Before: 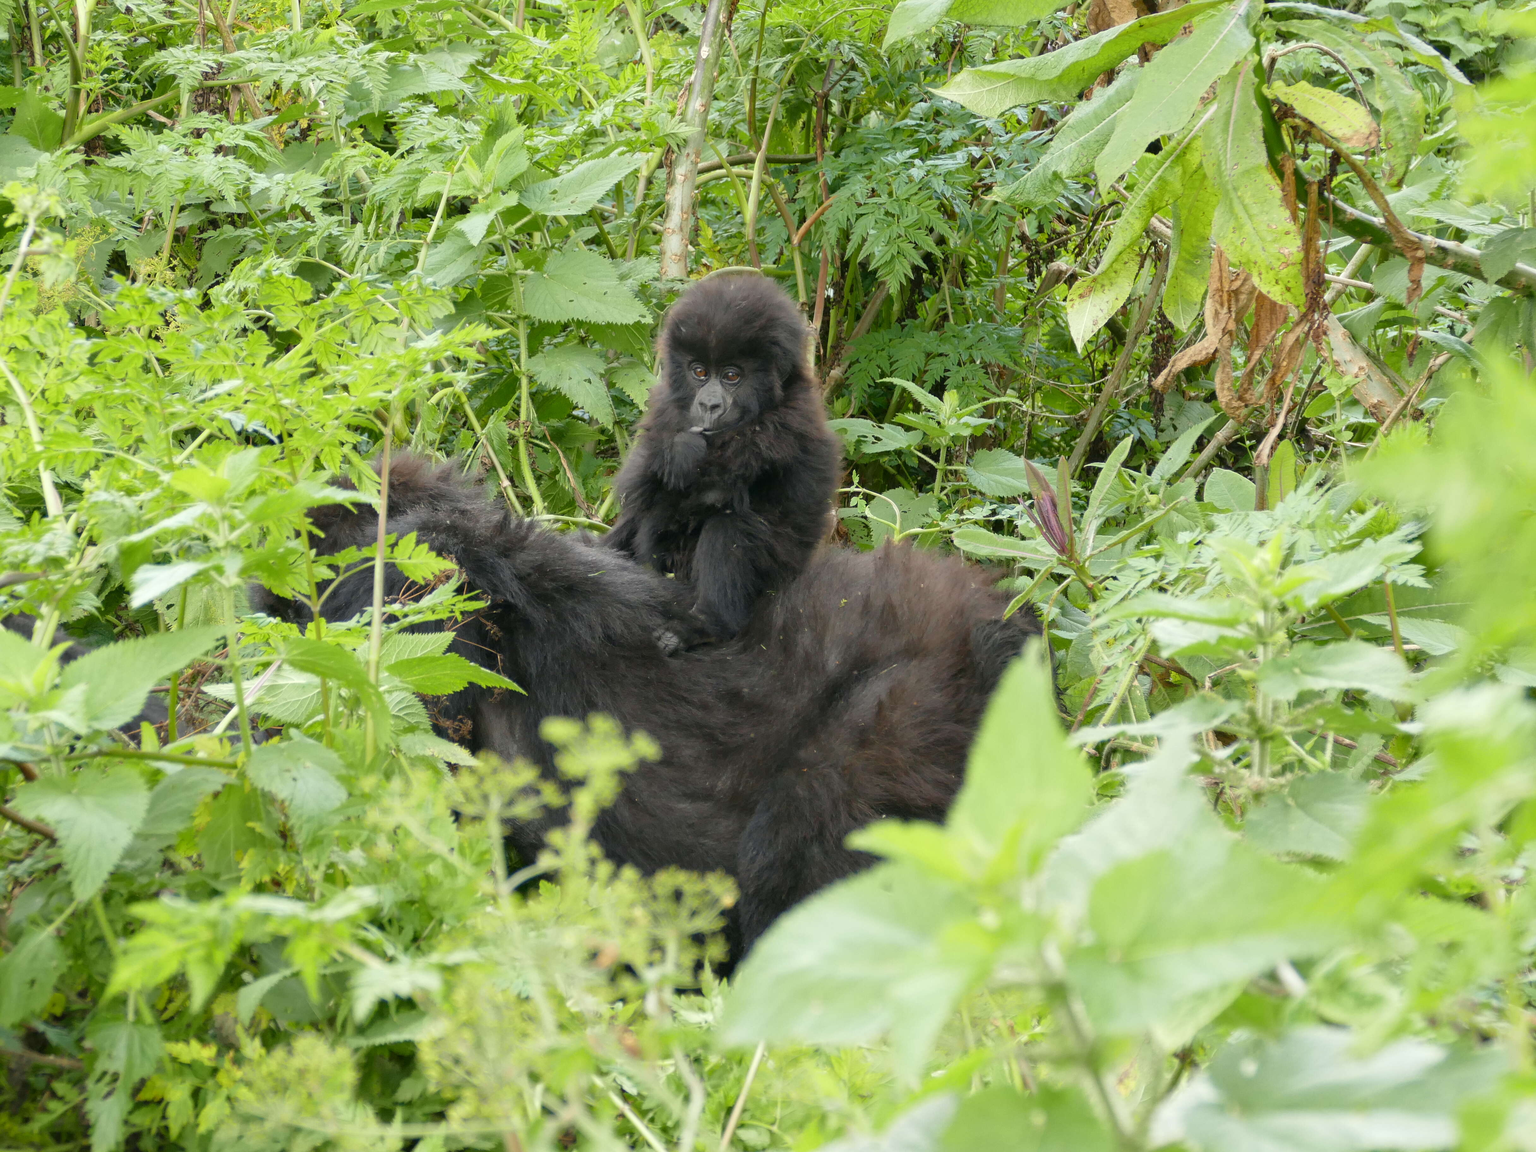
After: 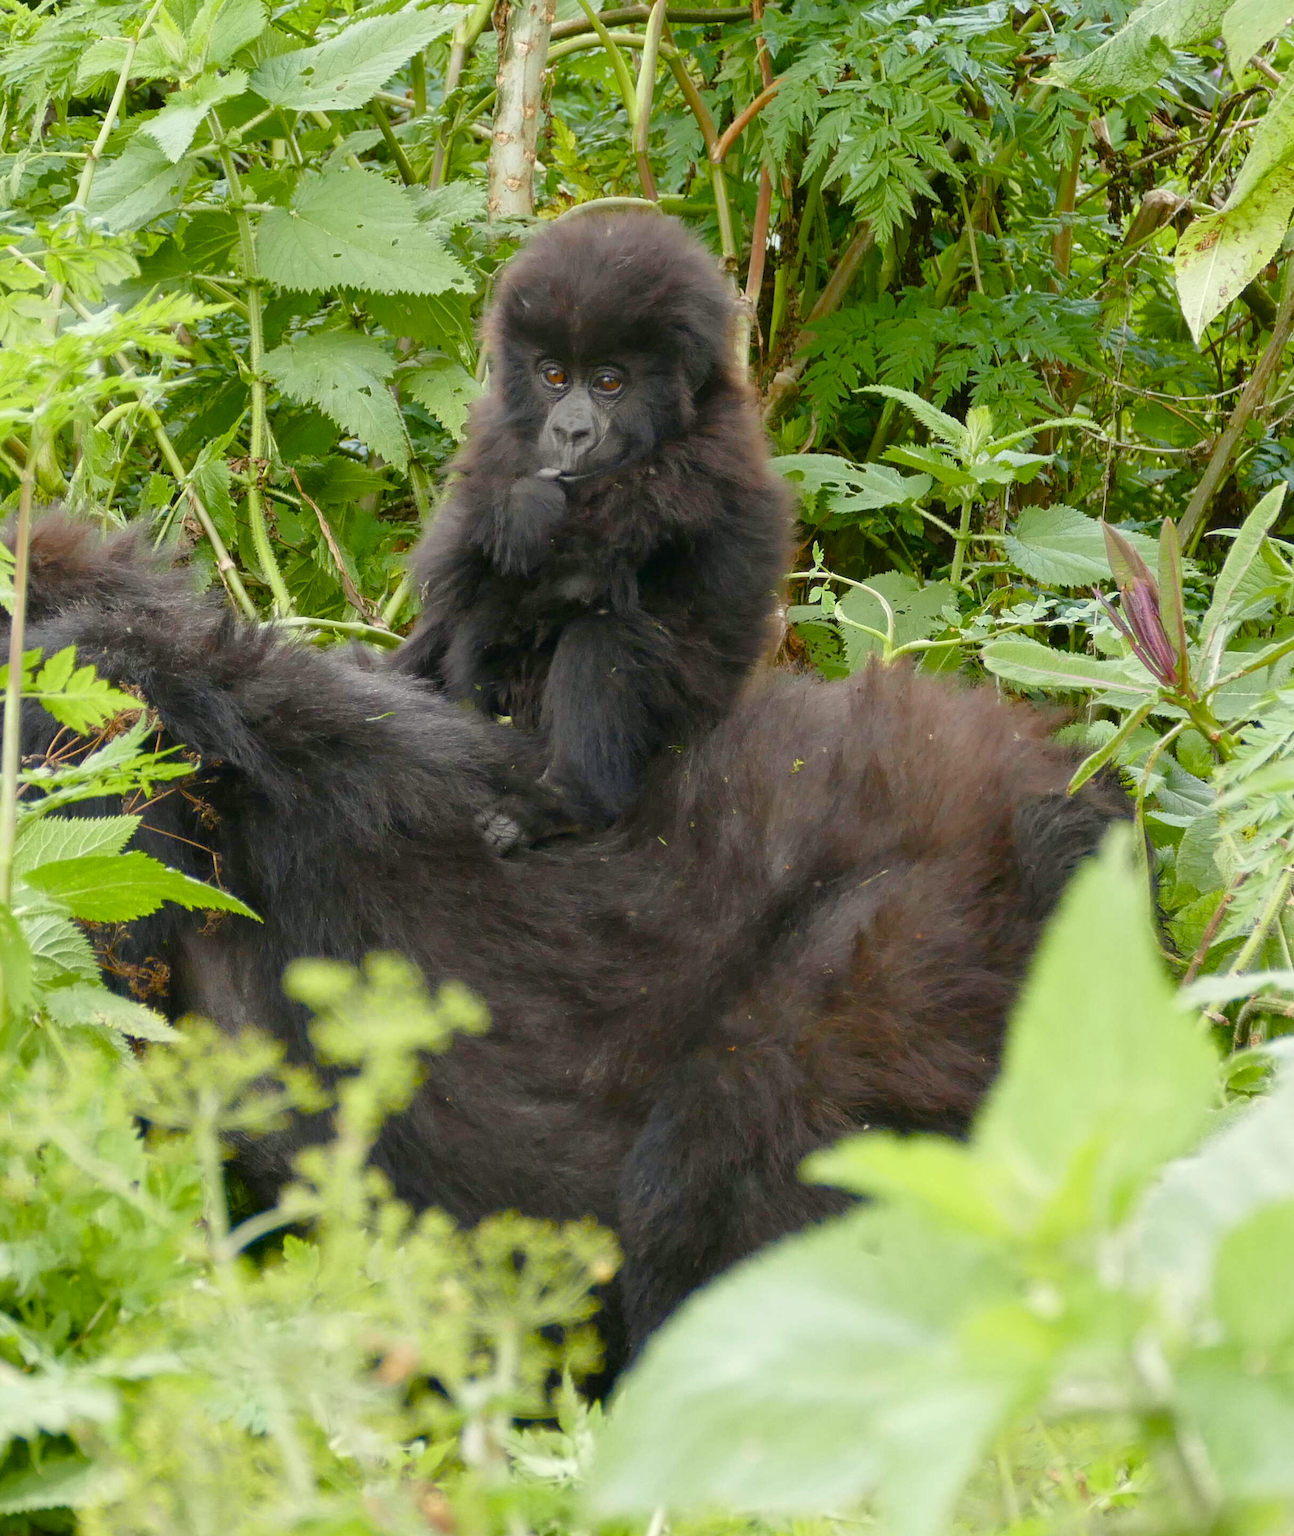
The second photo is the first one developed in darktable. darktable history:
crop and rotate: angle 0.022°, left 24.22%, top 13.025%, right 25.931%, bottom 8.09%
color balance rgb: power › chroma 0.293%, power › hue 22.38°, perceptual saturation grading › global saturation 20%, perceptual saturation grading › highlights -25.857%, perceptual saturation grading › shadows 50.193%
